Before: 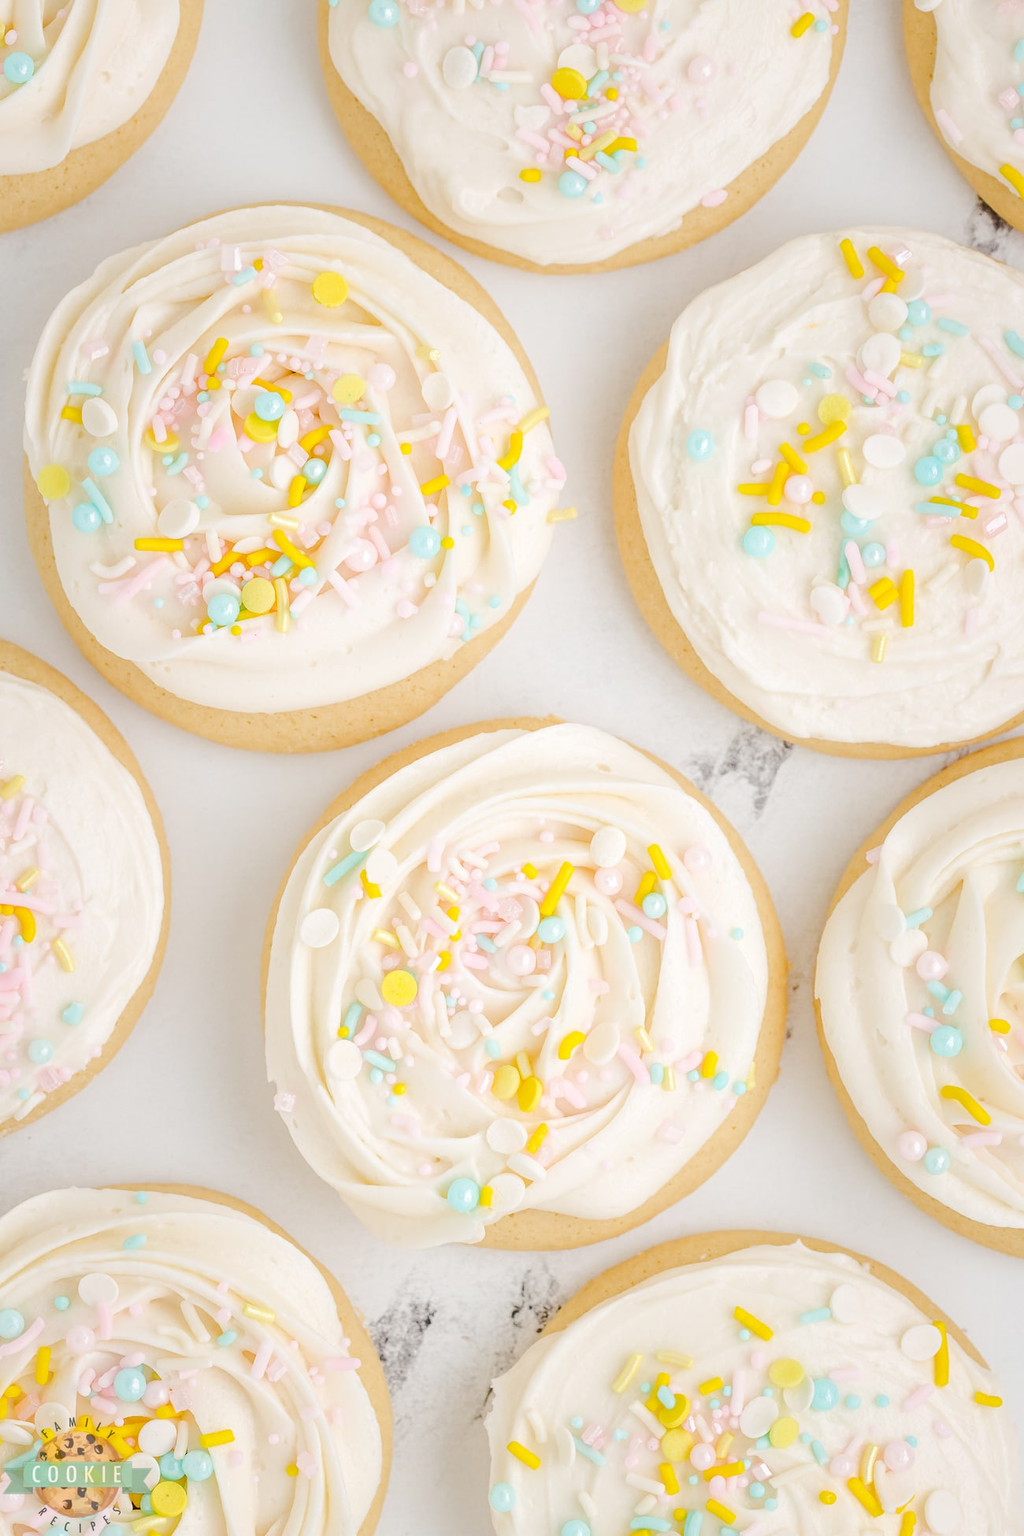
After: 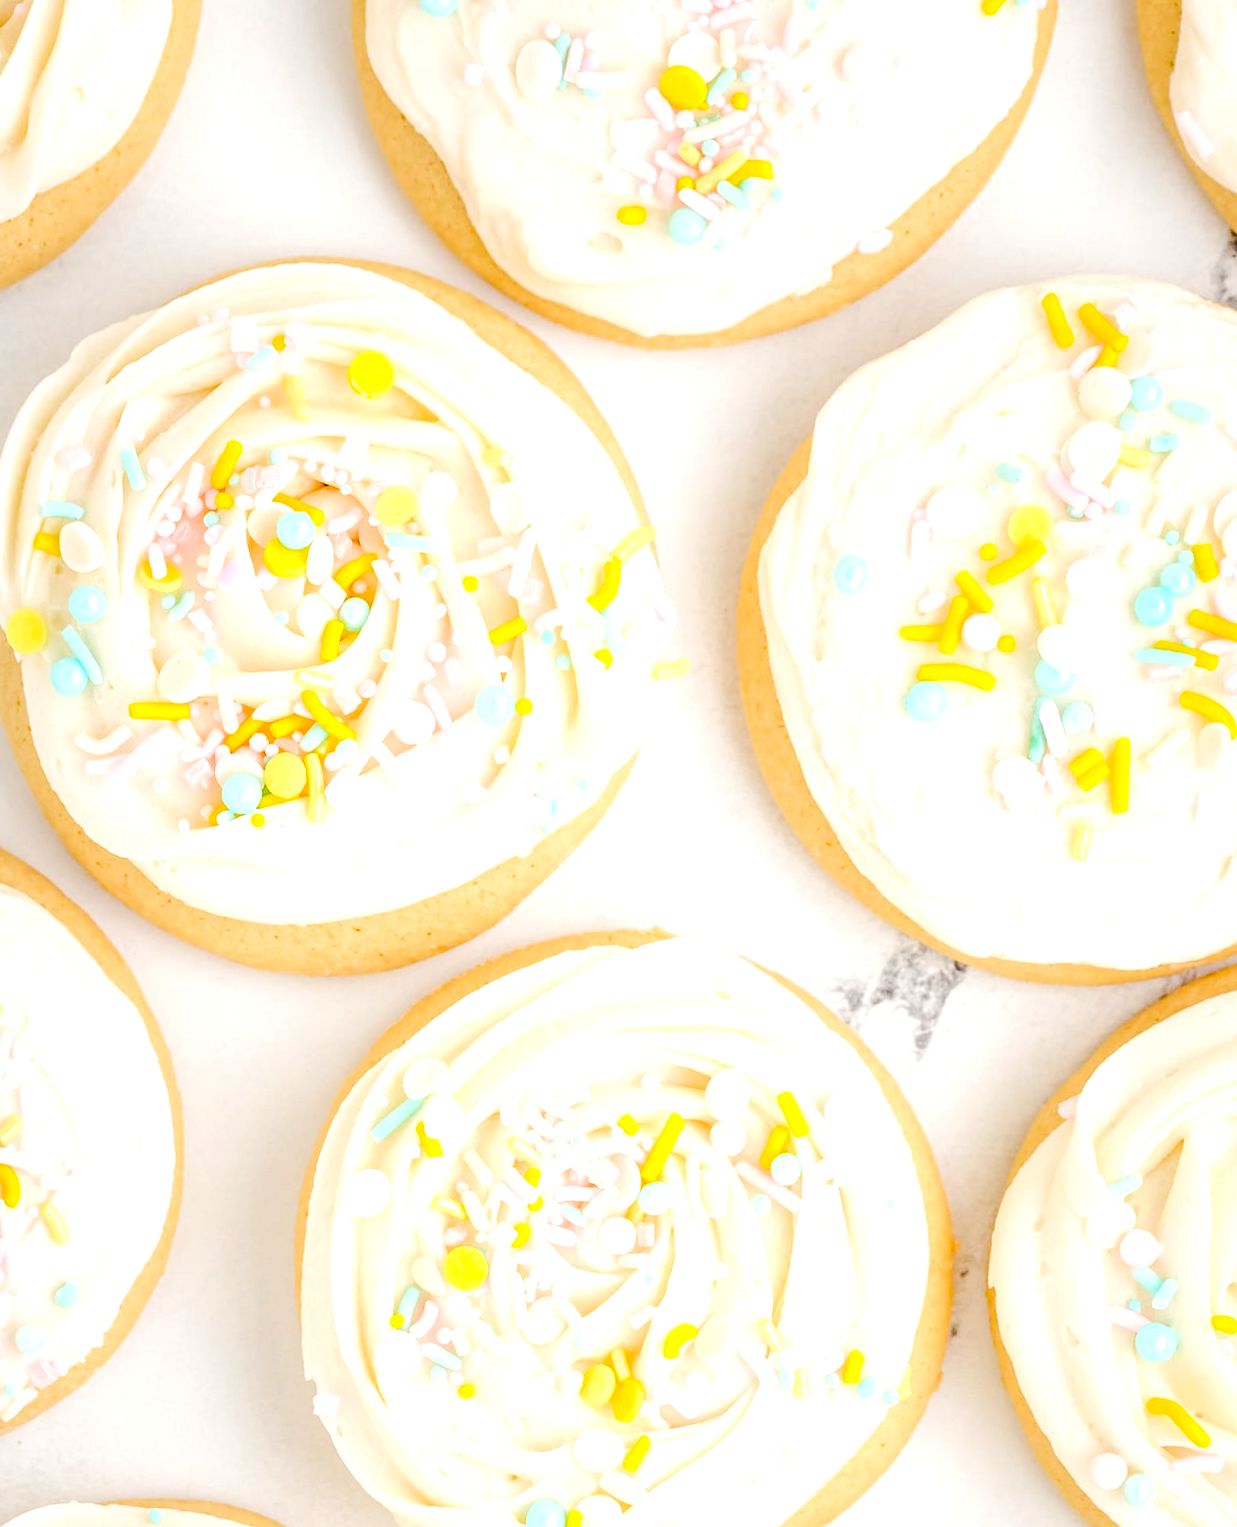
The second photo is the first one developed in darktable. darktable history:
crop: bottom 19.644%
rotate and perspective: rotation 0.074°, lens shift (vertical) 0.096, lens shift (horizontal) -0.041, crop left 0.043, crop right 0.952, crop top 0.024, crop bottom 0.979
color balance: lift [0.991, 1, 1, 1], gamma [0.996, 1, 1, 1], input saturation 98.52%, contrast 20.34%, output saturation 103.72%
